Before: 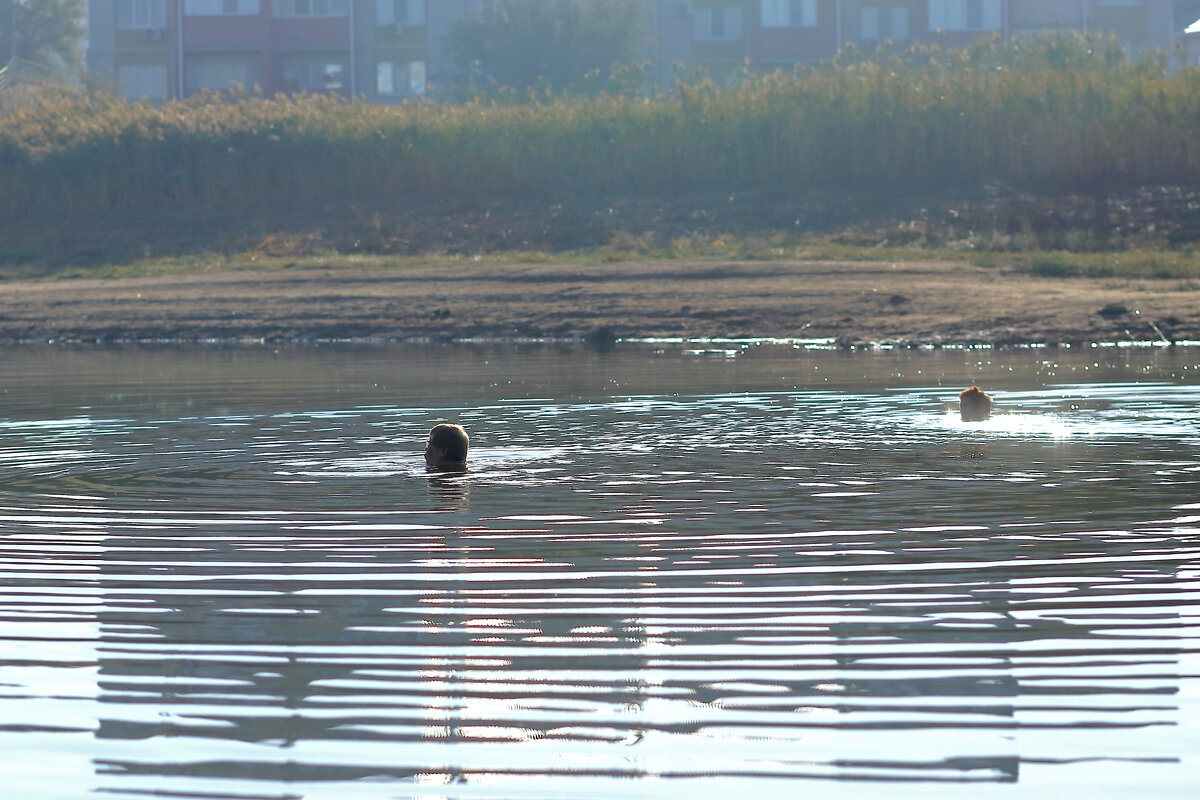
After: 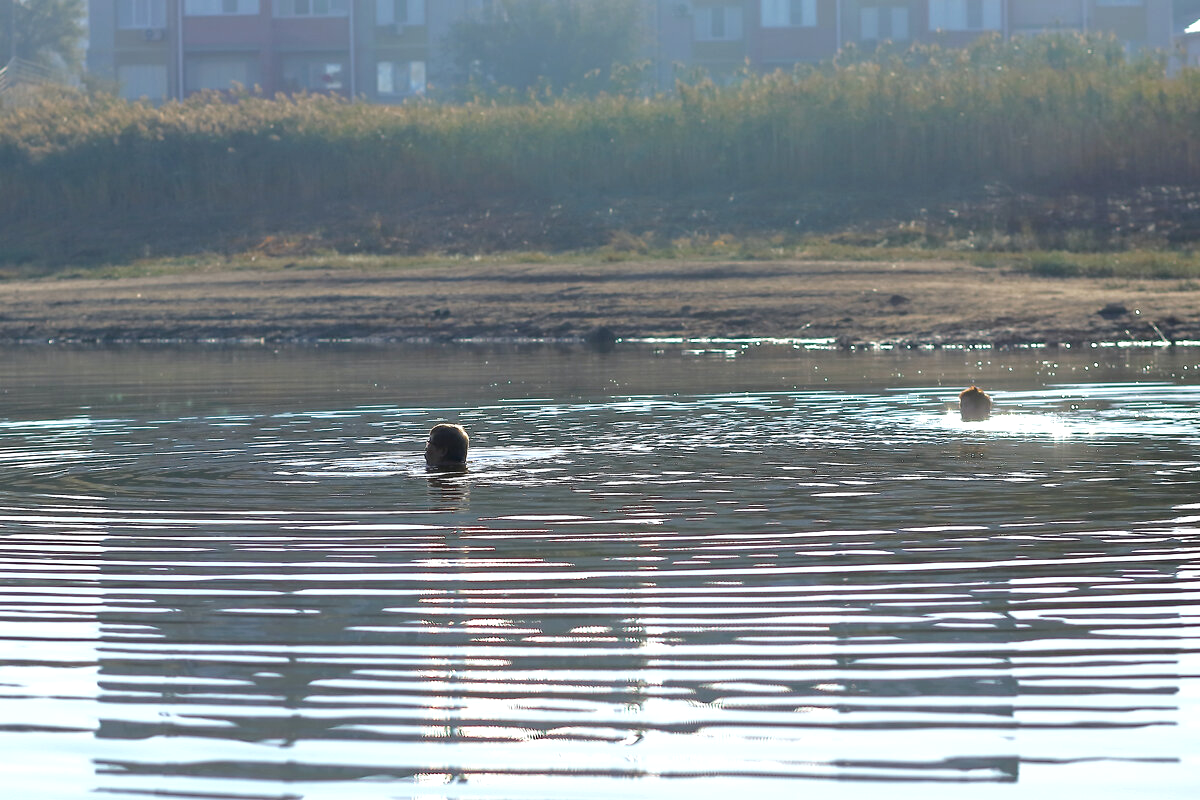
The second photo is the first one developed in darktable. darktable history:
color balance rgb: shadows lift › luminance -10%, highlights gain › luminance 10%, saturation formula JzAzBz (2021)
